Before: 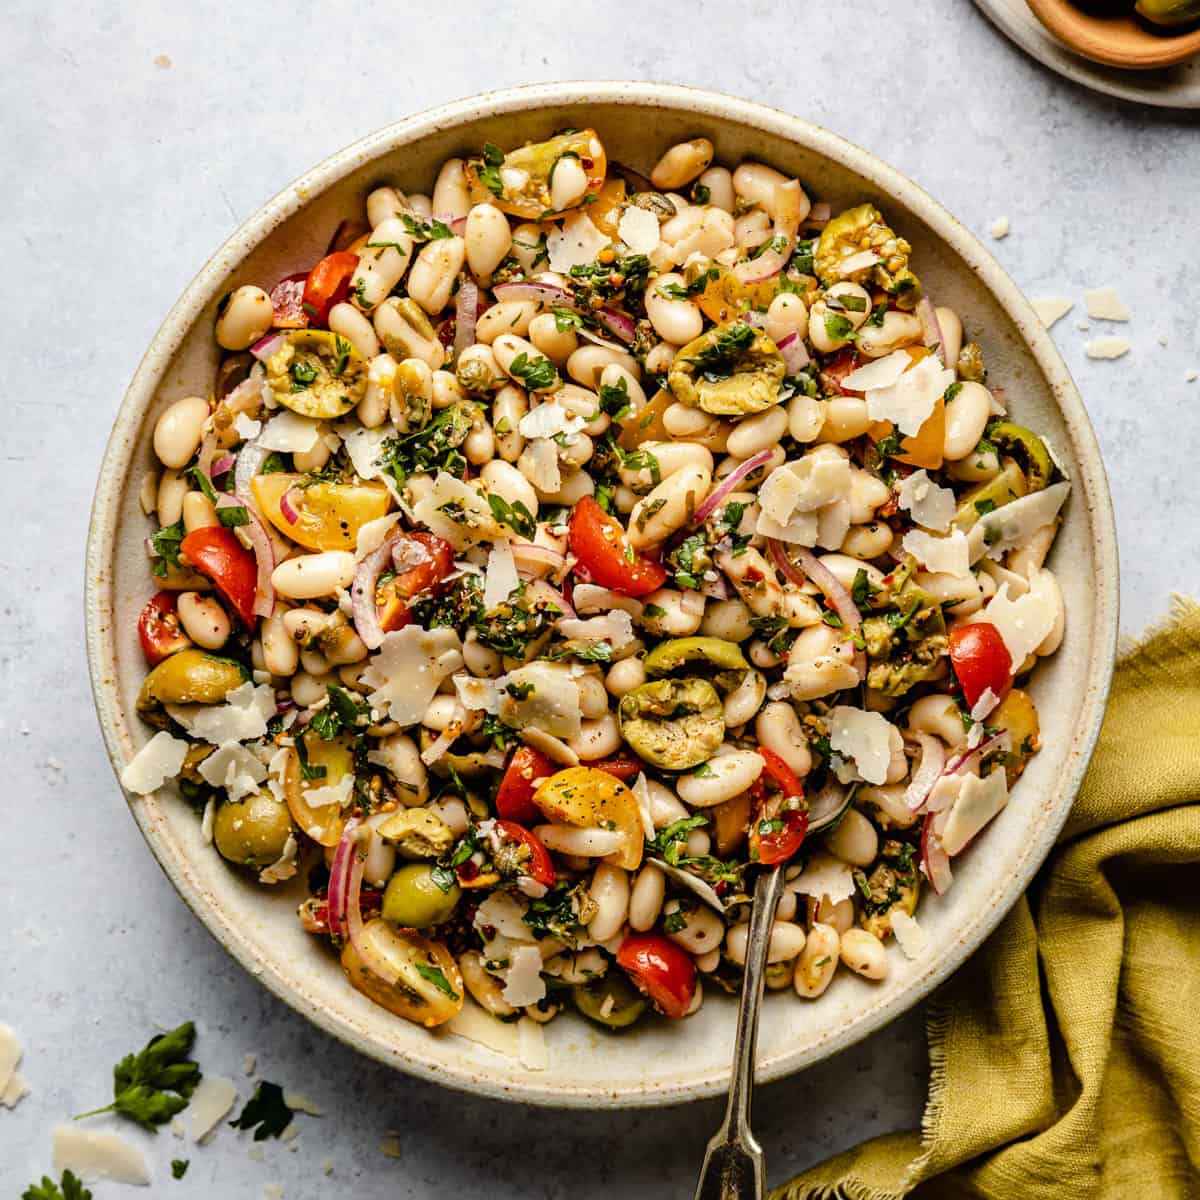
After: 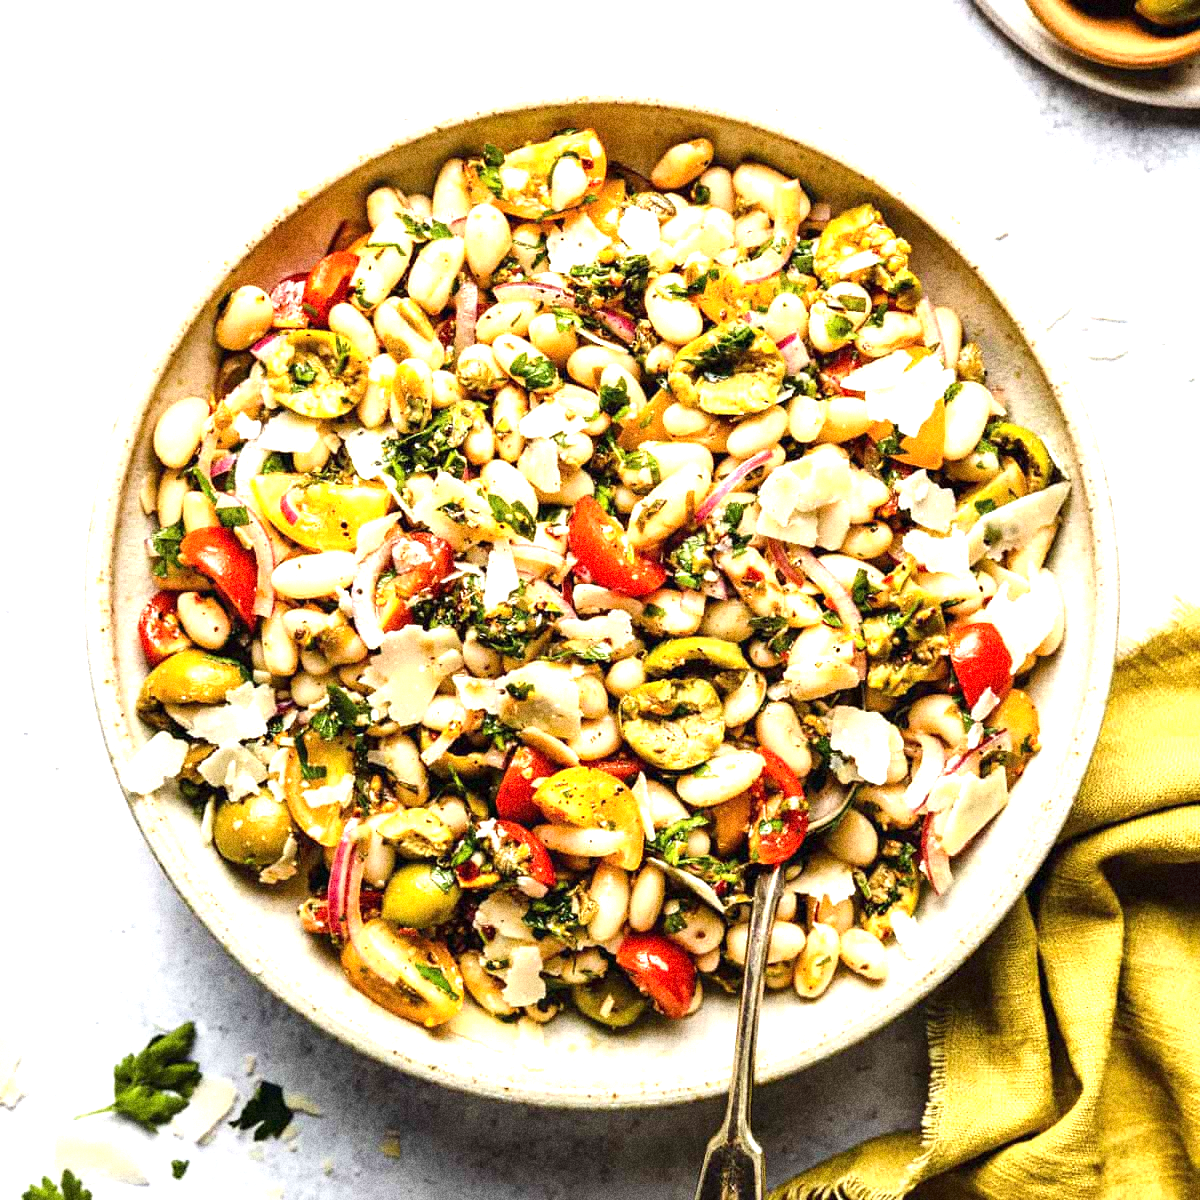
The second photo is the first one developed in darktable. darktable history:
grain: coarseness 14.49 ISO, strength 48.04%, mid-tones bias 35%
exposure: black level correction 0, exposure 1.3 EV, compensate exposure bias true, compensate highlight preservation false
